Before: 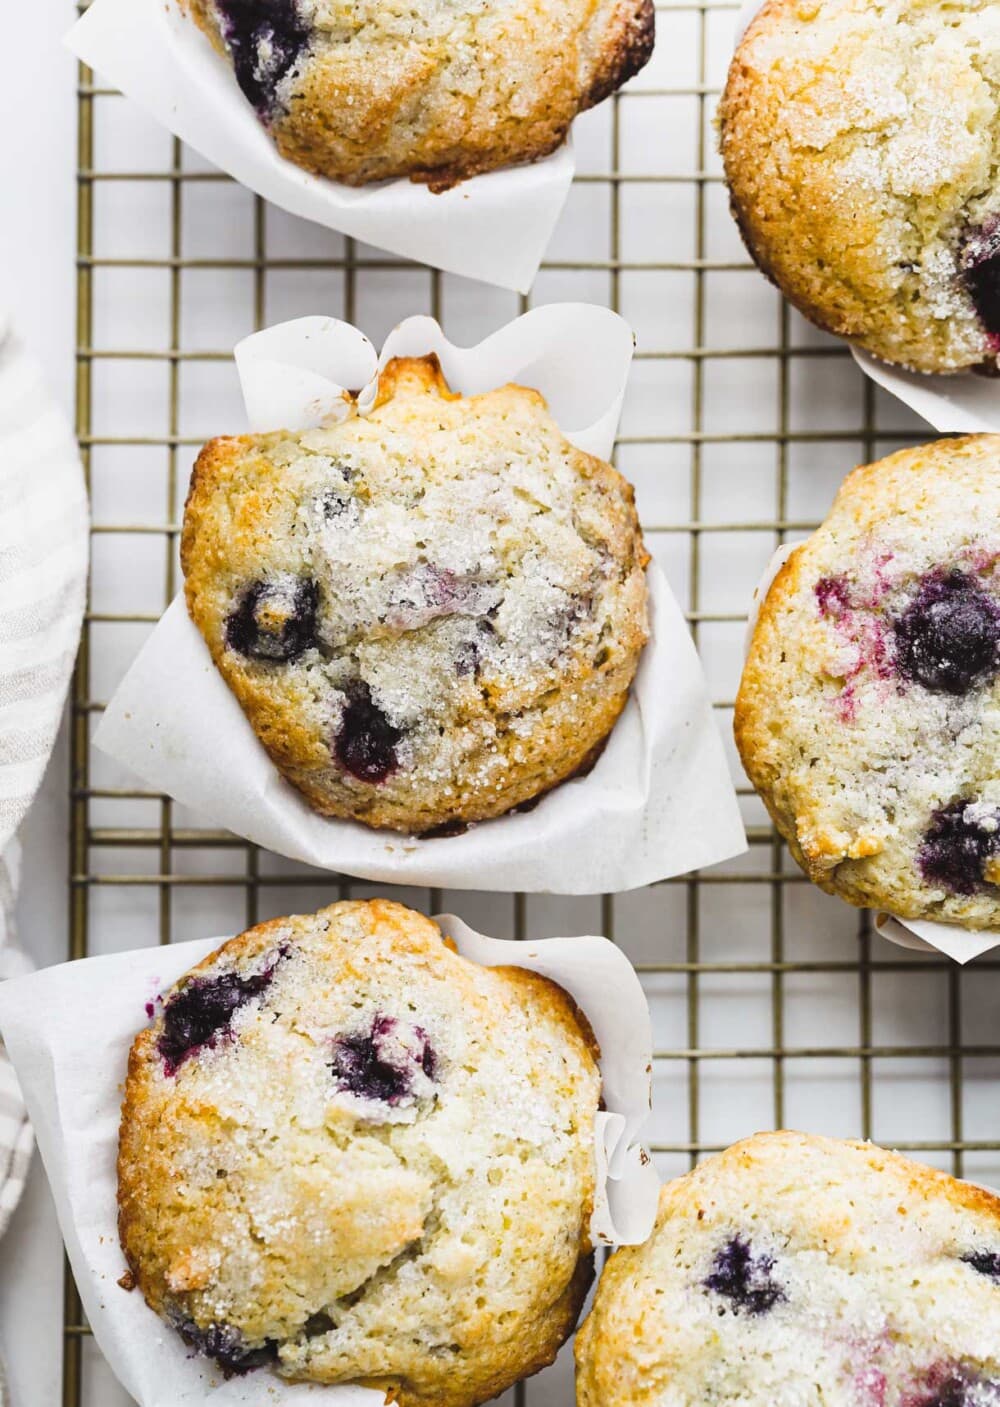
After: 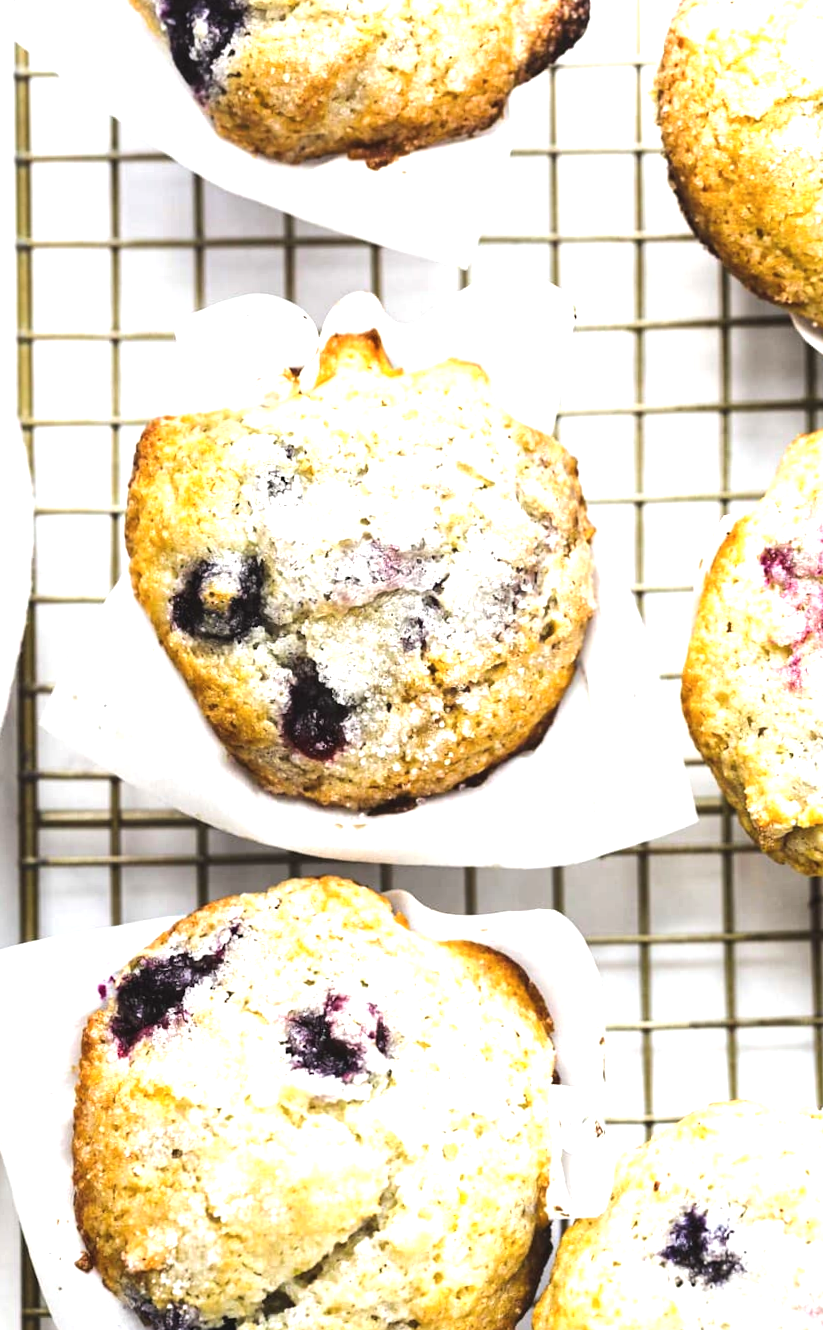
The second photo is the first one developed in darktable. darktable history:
crop and rotate: angle 1°, left 4.281%, top 0.642%, right 11.383%, bottom 2.486%
exposure: black level correction -0.002, exposure 0.54 EV, compensate highlight preservation false
tone equalizer: -8 EV -0.417 EV, -7 EV -0.389 EV, -6 EV -0.333 EV, -5 EV -0.222 EV, -3 EV 0.222 EV, -2 EV 0.333 EV, -1 EV 0.389 EV, +0 EV 0.417 EV, edges refinement/feathering 500, mask exposure compensation -1.57 EV, preserve details no
